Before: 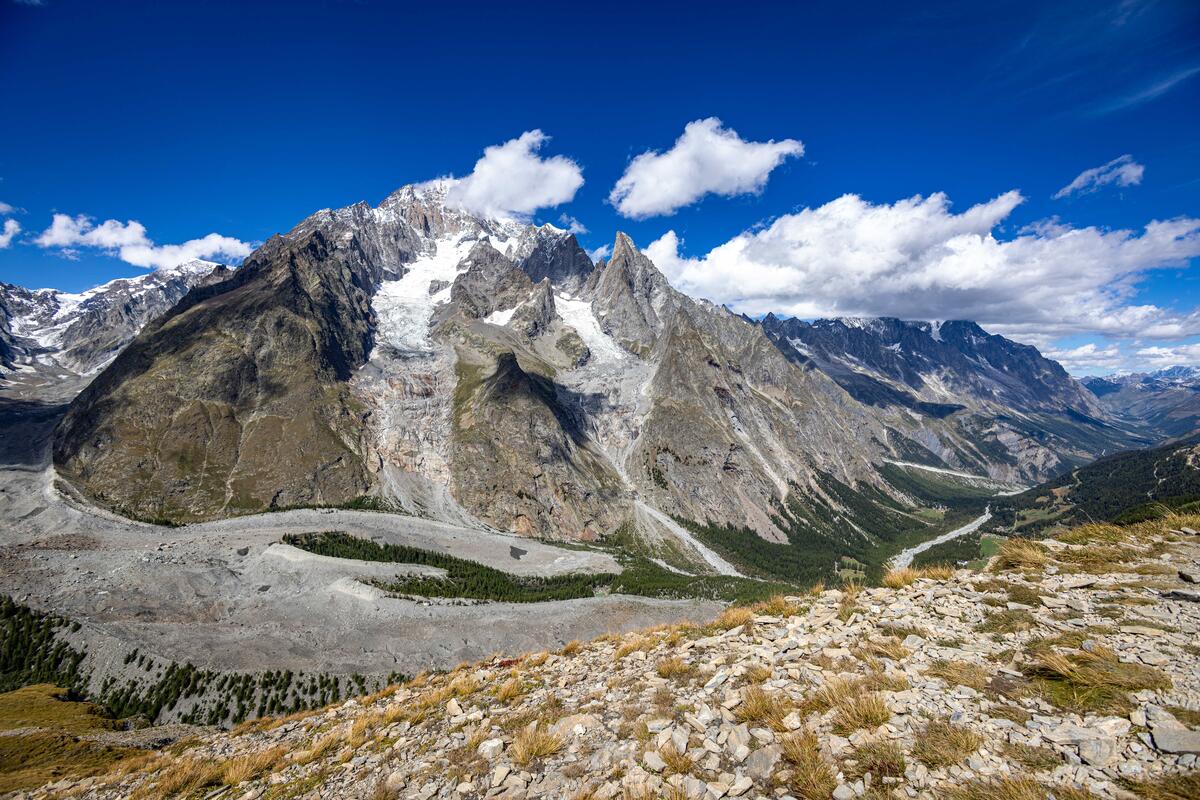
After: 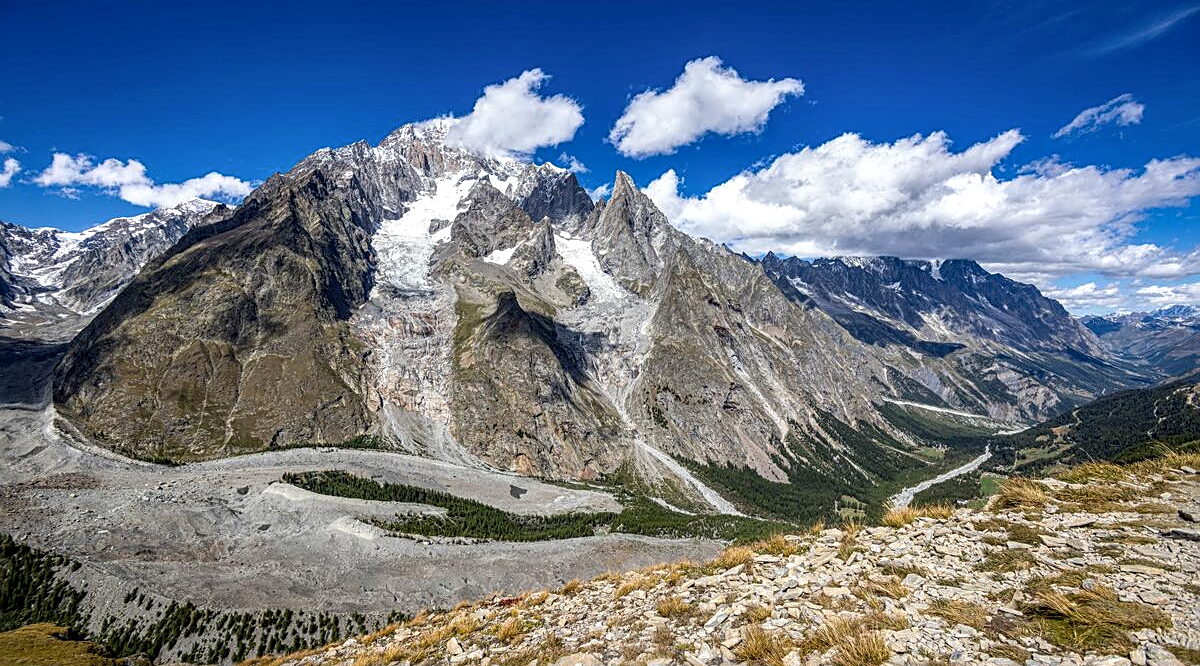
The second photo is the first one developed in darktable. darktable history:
sharpen: on, module defaults
local contrast: on, module defaults
crop: top 7.625%, bottom 8.027%
